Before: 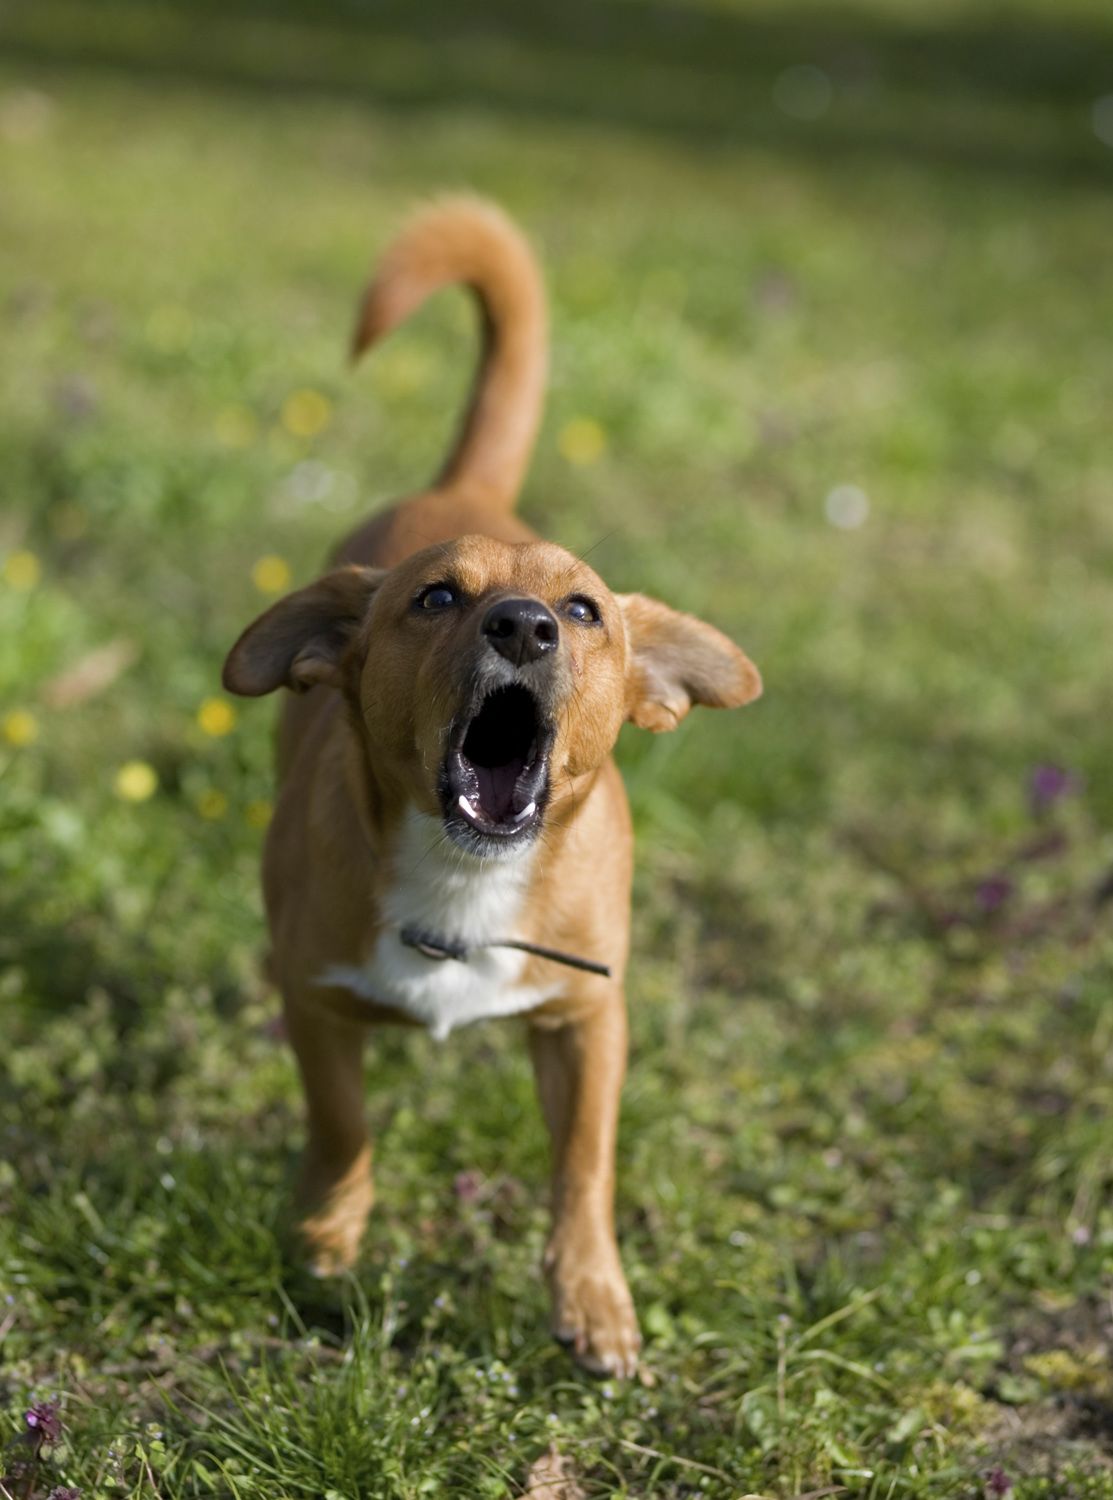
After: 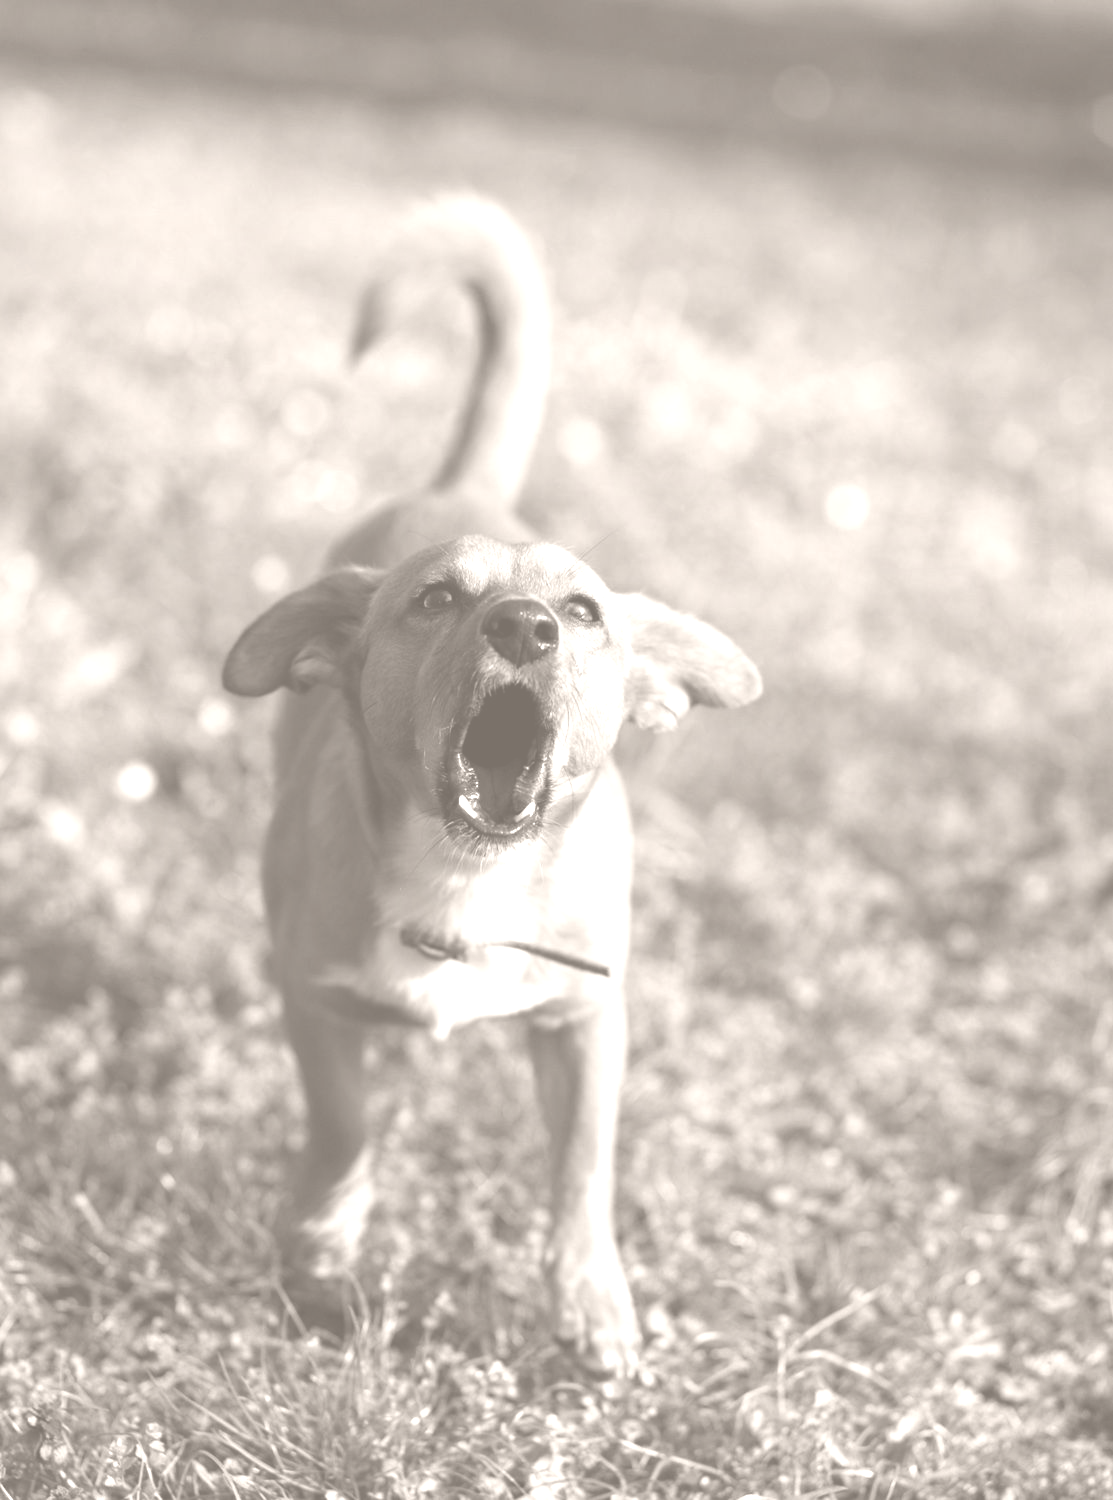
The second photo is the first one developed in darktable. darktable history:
colorize: hue 34.49°, saturation 35.33%, source mix 100%, lightness 55%, version 1
exposure: black level correction -0.023, exposure -0.039 EV, compensate highlight preservation false
vibrance: vibrance 22%
